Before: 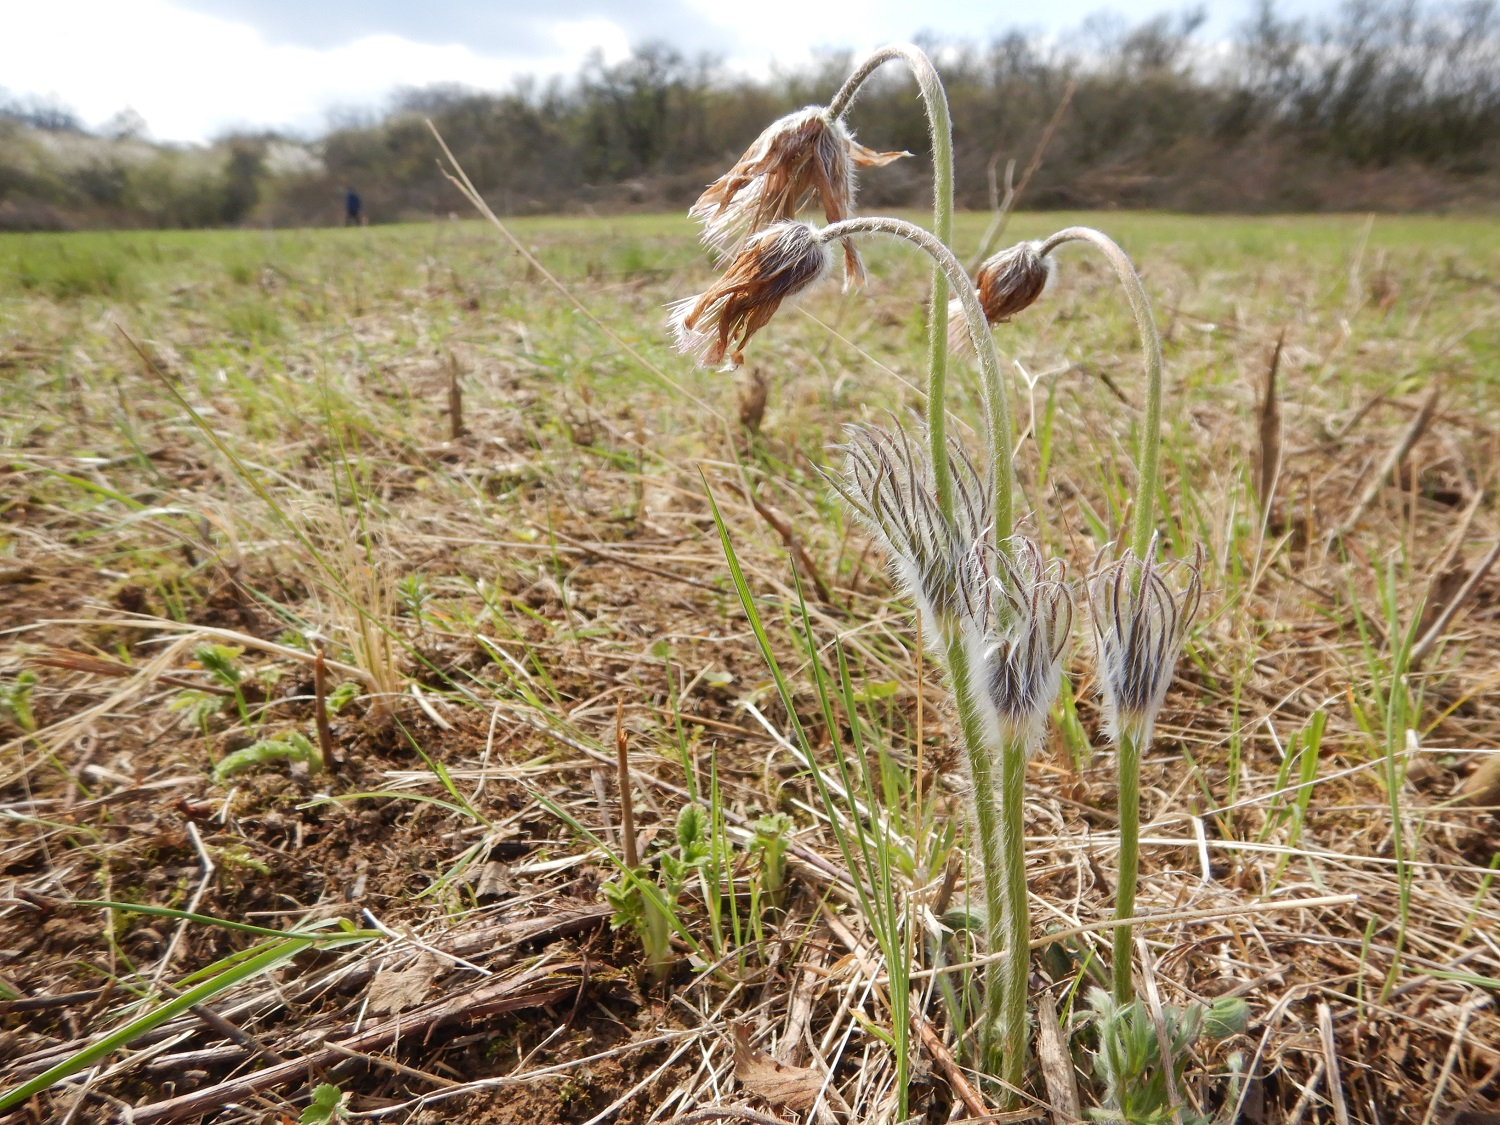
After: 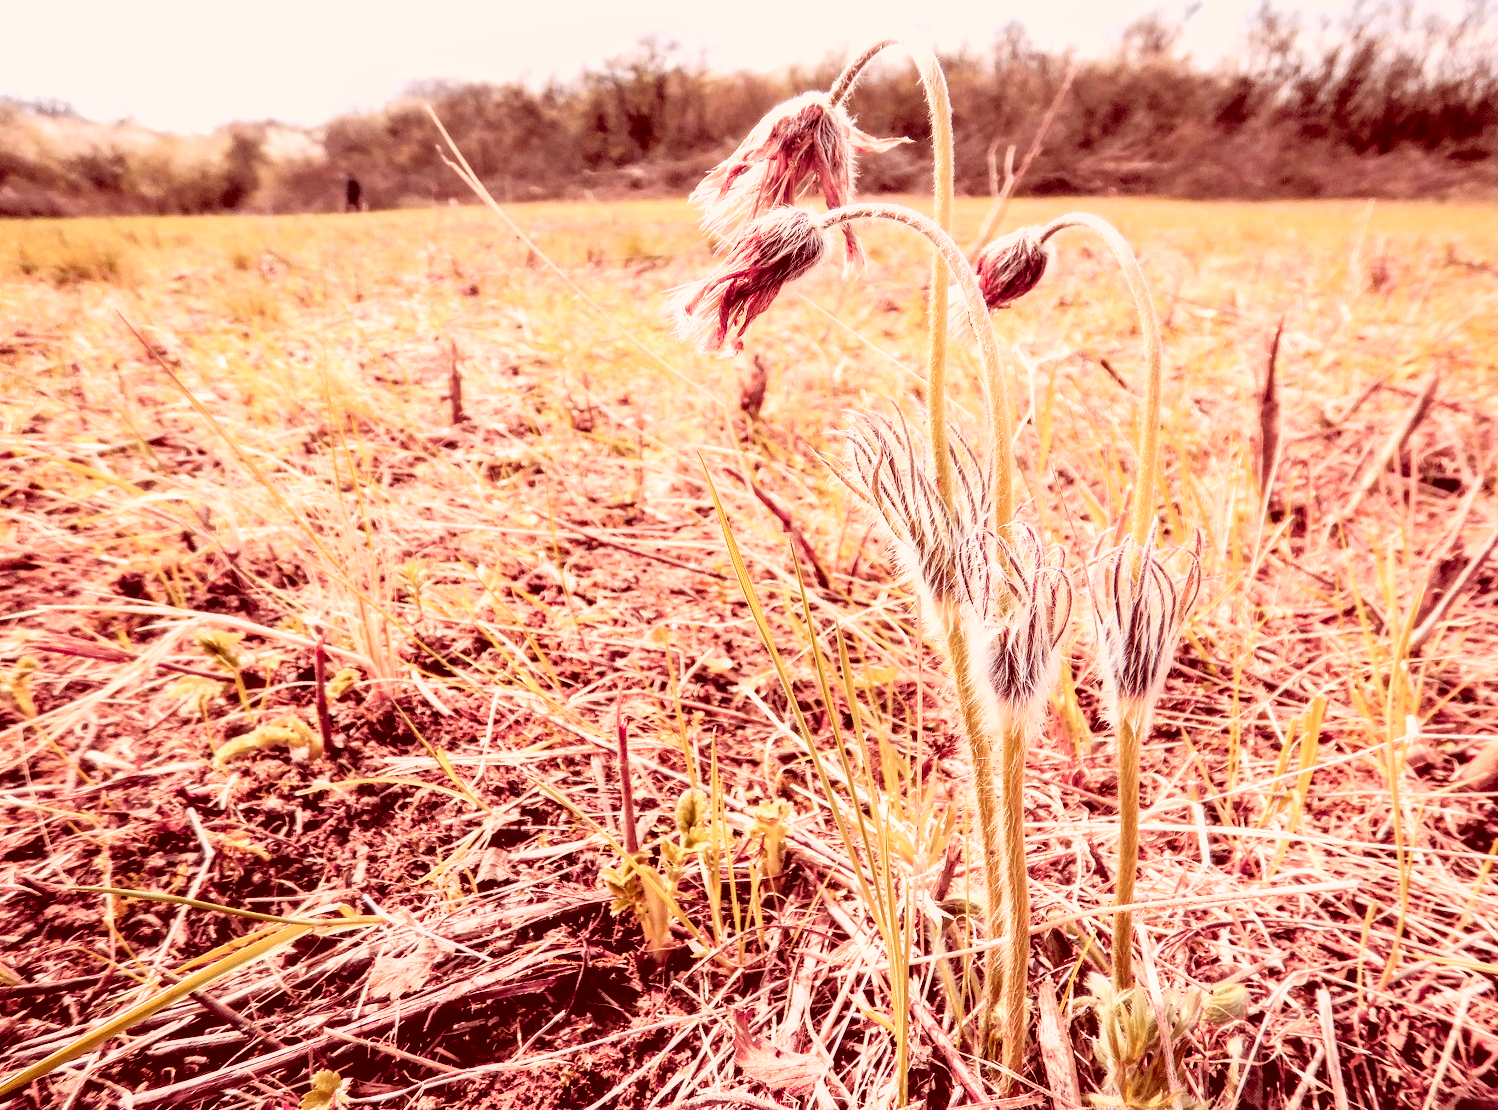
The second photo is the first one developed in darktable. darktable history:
contrast brightness saturation: brightness 0.147
filmic rgb: black relative exposure -8.21 EV, white relative exposure 2.2 EV, target white luminance 99.99%, hardness 7.12, latitude 75.18%, contrast 1.322, highlights saturation mix -2.4%, shadows ↔ highlights balance 30.18%, iterations of high-quality reconstruction 0
exposure: exposure 0.297 EV, compensate exposure bias true, compensate highlight preservation false
tone curve: curves: ch0 [(0, 0.014) (0.17, 0.099) (0.398, 0.423) (0.725, 0.828) (0.872, 0.918) (1, 0.981)]; ch1 [(0, 0) (0.402, 0.36) (0.489, 0.491) (0.5, 0.503) (0.515, 0.52) (0.545, 0.572) (0.615, 0.662) (0.701, 0.725) (1, 1)]; ch2 [(0, 0) (0.42, 0.458) (0.485, 0.499) (0.503, 0.503) (0.531, 0.542) (0.561, 0.594) (0.644, 0.694) (0.717, 0.753) (1, 0.991)], color space Lab, linked channels, preserve colors none
color correction: highlights a* 9.08, highlights b* 9.01, shadows a* 39.61, shadows b* 39.27, saturation 0.772
crop: top 1.253%, right 0.089%
local contrast: detail 130%
color zones: curves: ch1 [(0.263, 0.53) (0.376, 0.287) (0.487, 0.512) (0.748, 0.547) (1, 0.513)]; ch2 [(0.262, 0.45) (0.751, 0.477)], mix 102.1%
